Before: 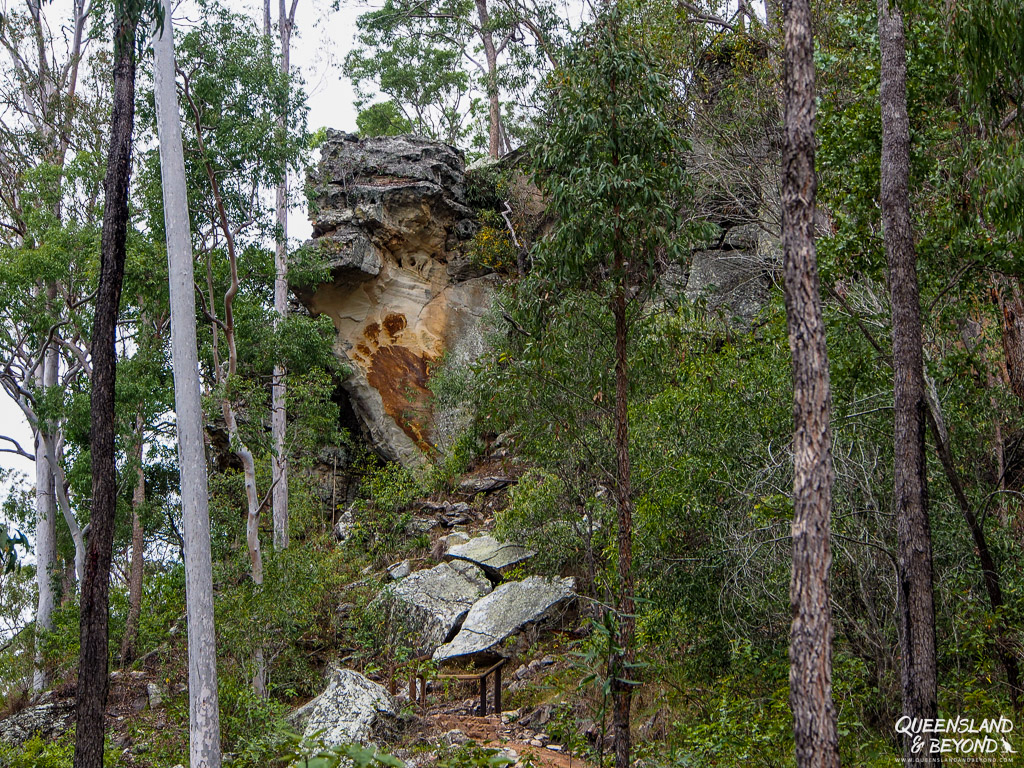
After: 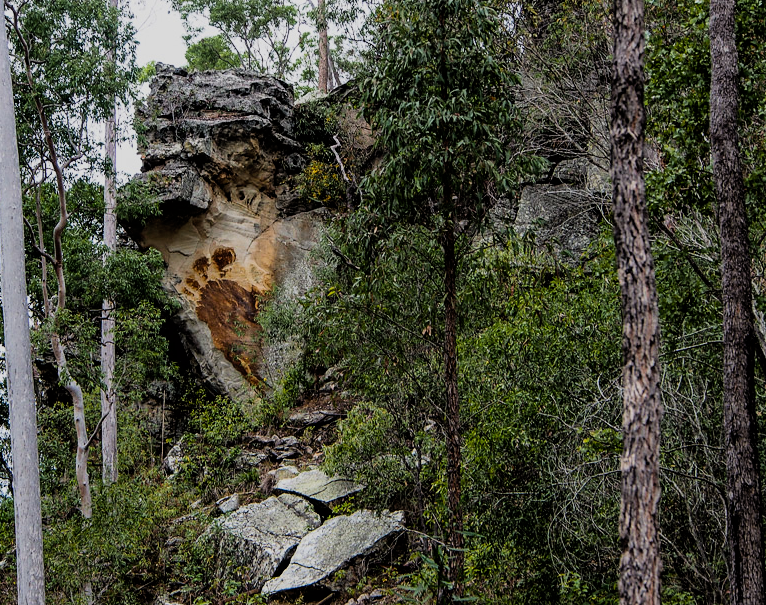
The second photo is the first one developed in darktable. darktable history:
crop: left 16.768%, top 8.653%, right 8.362%, bottom 12.485%
filmic rgb: black relative exposure -5 EV, hardness 2.88, contrast 1.2, highlights saturation mix -30%
